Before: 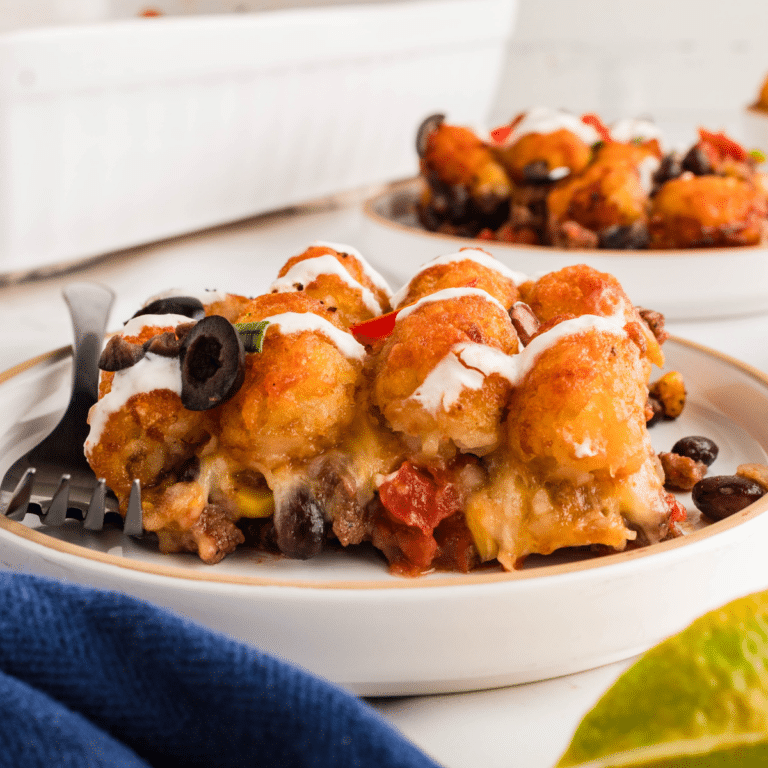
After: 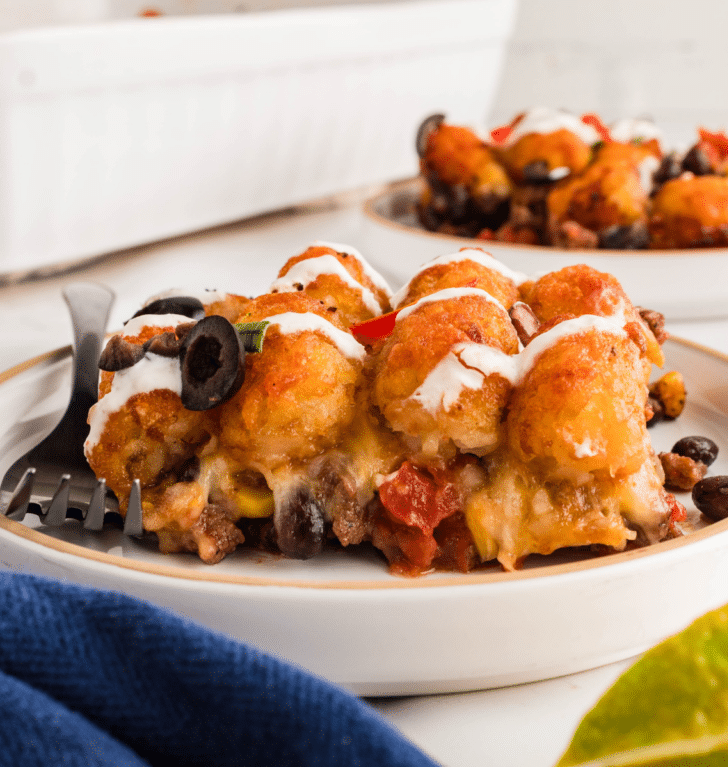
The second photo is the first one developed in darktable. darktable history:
crop and rotate: left 0%, right 5.153%
